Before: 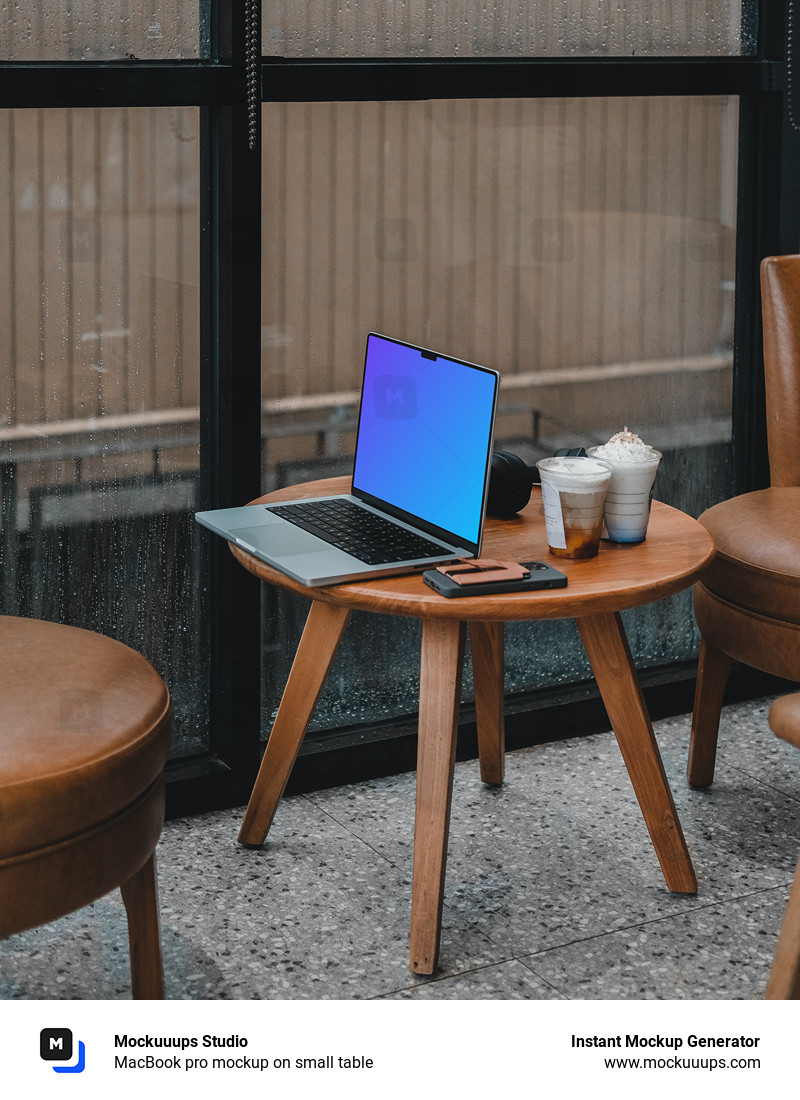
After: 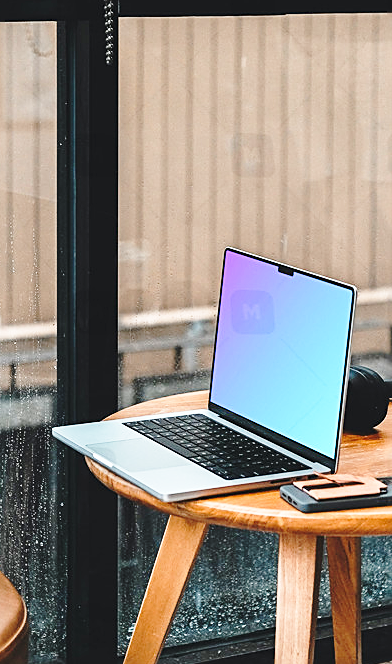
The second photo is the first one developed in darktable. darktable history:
crop: left 17.942%, top 7.785%, right 32.934%, bottom 31.826%
base curve: curves: ch0 [(0, 0) (0.032, 0.037) (0.105, 0.228) (0.435, 0.76) (0.856, 0.983) (1, 1)], preserve colors none
exposure: exposure 0.764 EV, compensate highlight preservation false
sharpen: on, module defaults
